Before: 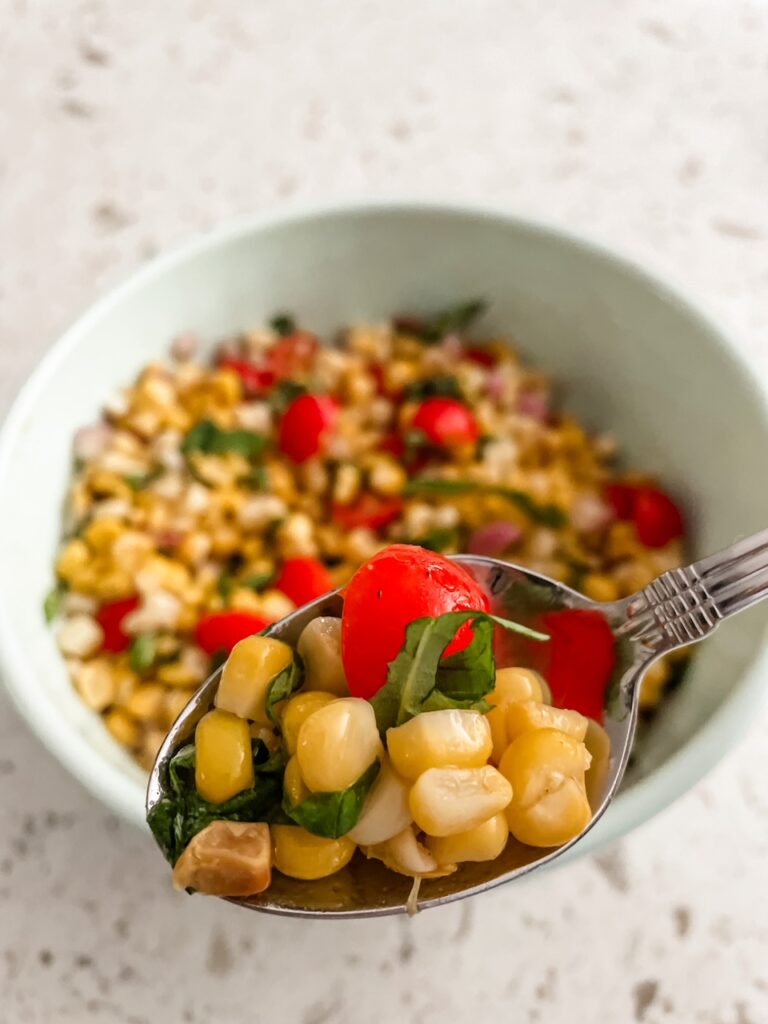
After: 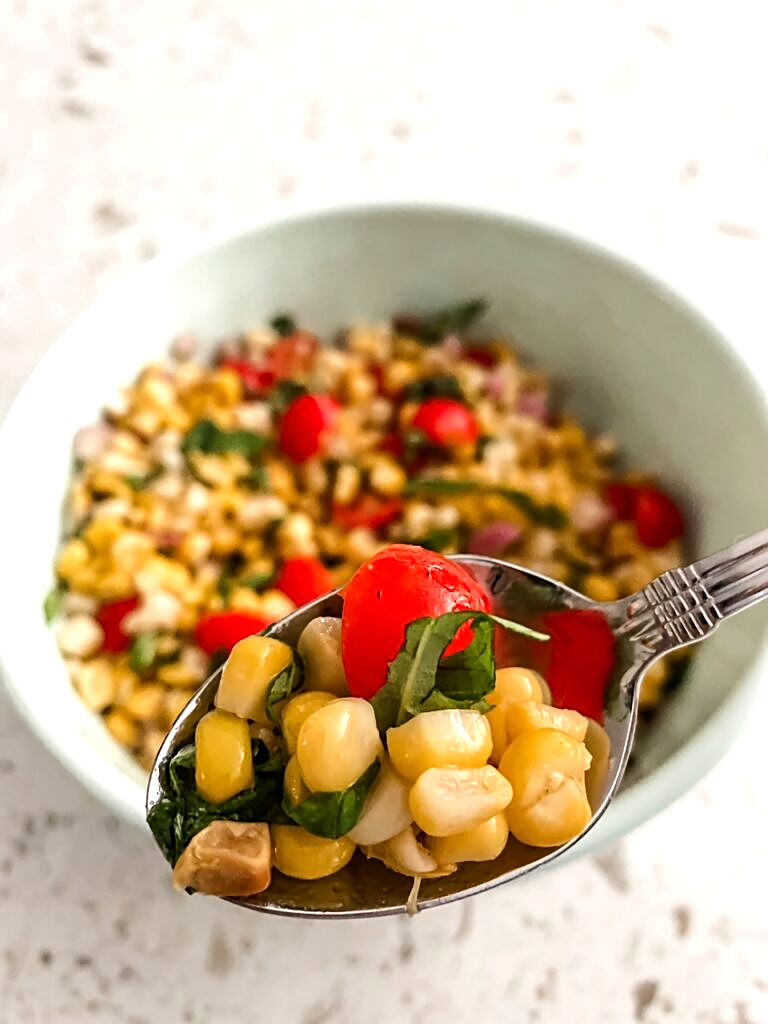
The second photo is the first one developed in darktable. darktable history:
sharpen: on, module defaults
tone equalizer: -8 EV -0.397 EV, -7 EV -0.37 EV, -6 EV -0.335 EV, -5 EV -0.26 EV, -3 EV 0.25 EV, -2 EV 0.311 EV, -1 EV 0.384 EV, +0 EV 0.396 EV, edges refinement/feathering 500, mask exposure compensation -1.57 EV, preserve details no
